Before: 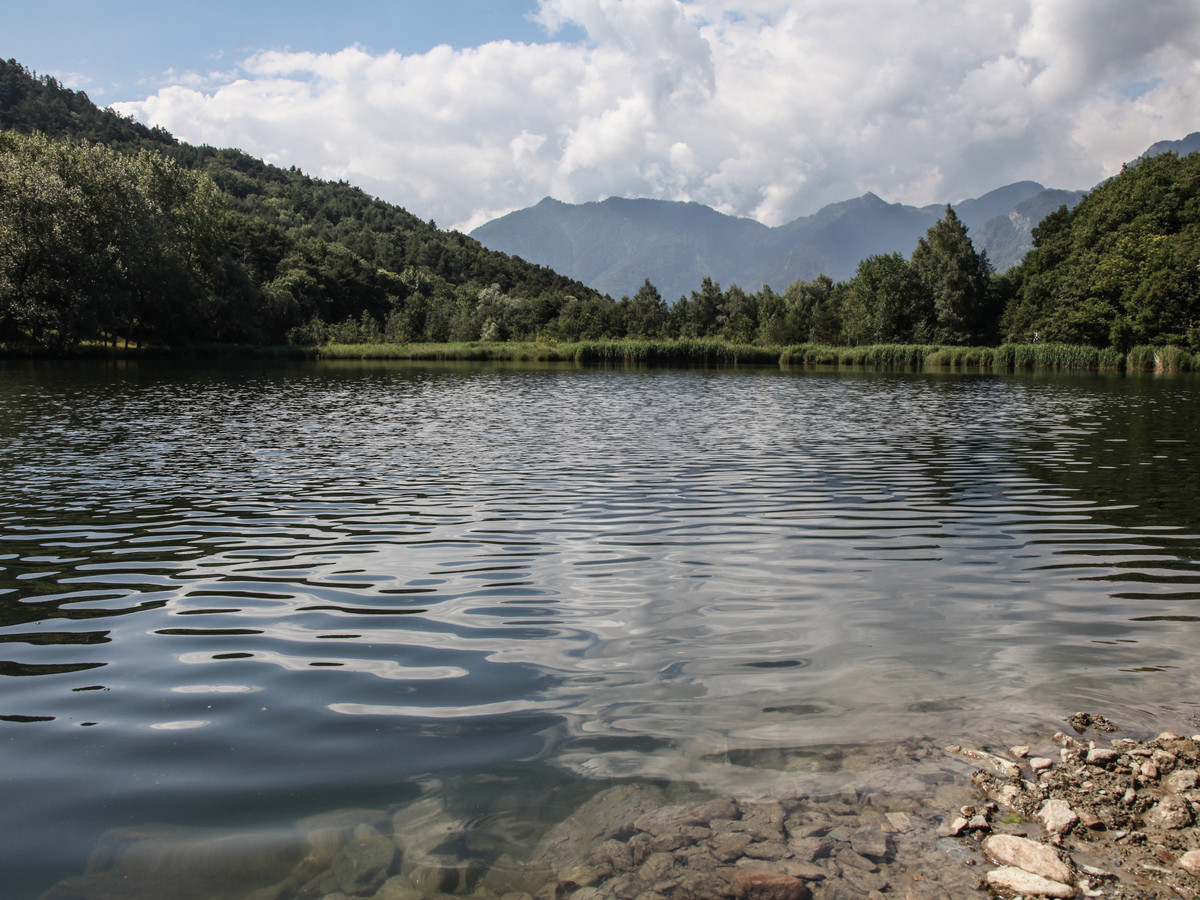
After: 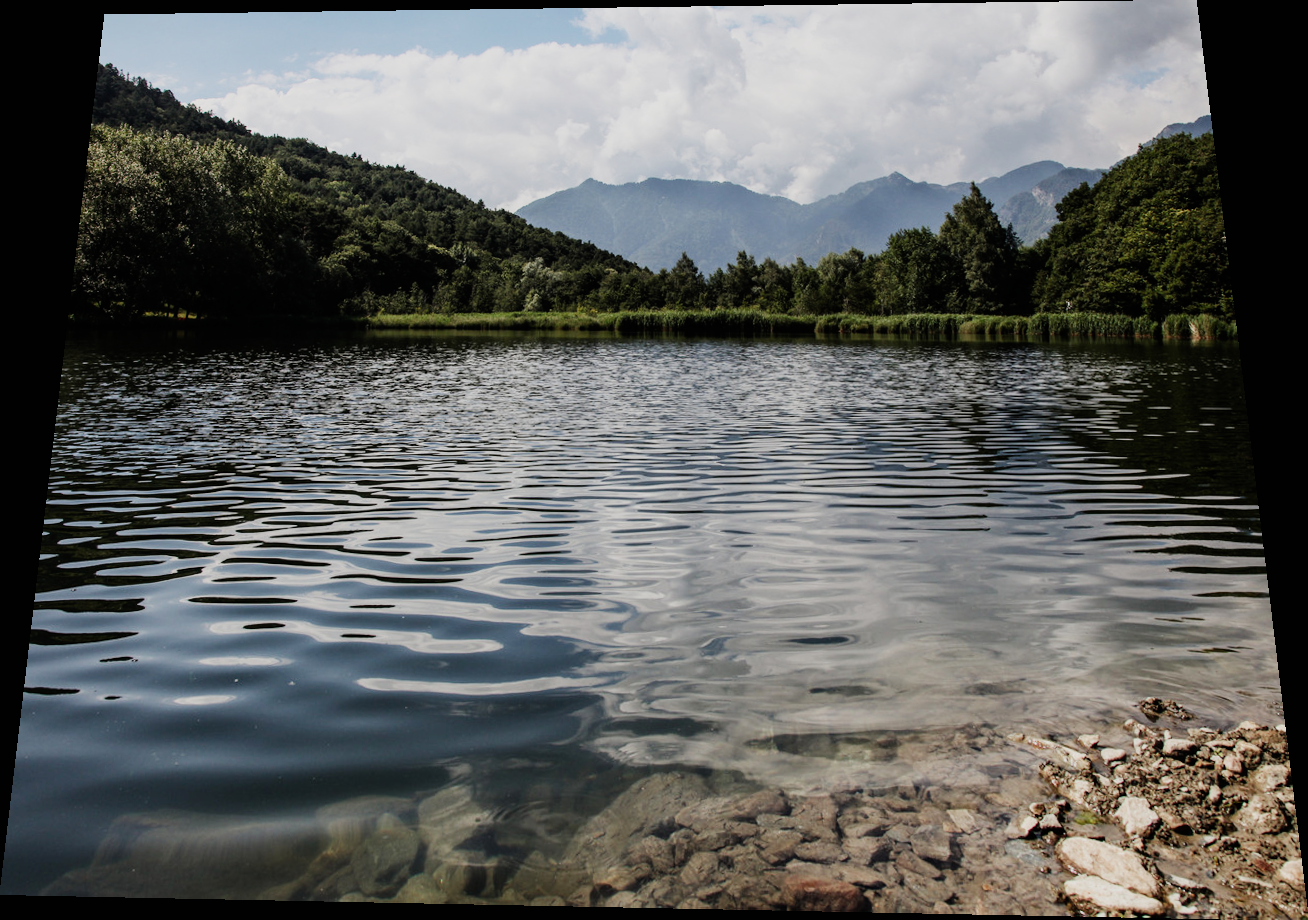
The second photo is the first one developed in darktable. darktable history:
sigmoid: contrast 1.7, skew -0.1, preserve hue 0%, red attenuation 0.1, red rotation 0.035, green attenuation 0.1, green rotation -0.017, blue attenuation 0.15, blue rotation -0.052, base primaries Rec2020
rotate and perspective: rotation 0.128°, lens shift (vertical) -0.181, lens shift (horizontal) -0.044, shear 0.001, automatic cropping off
